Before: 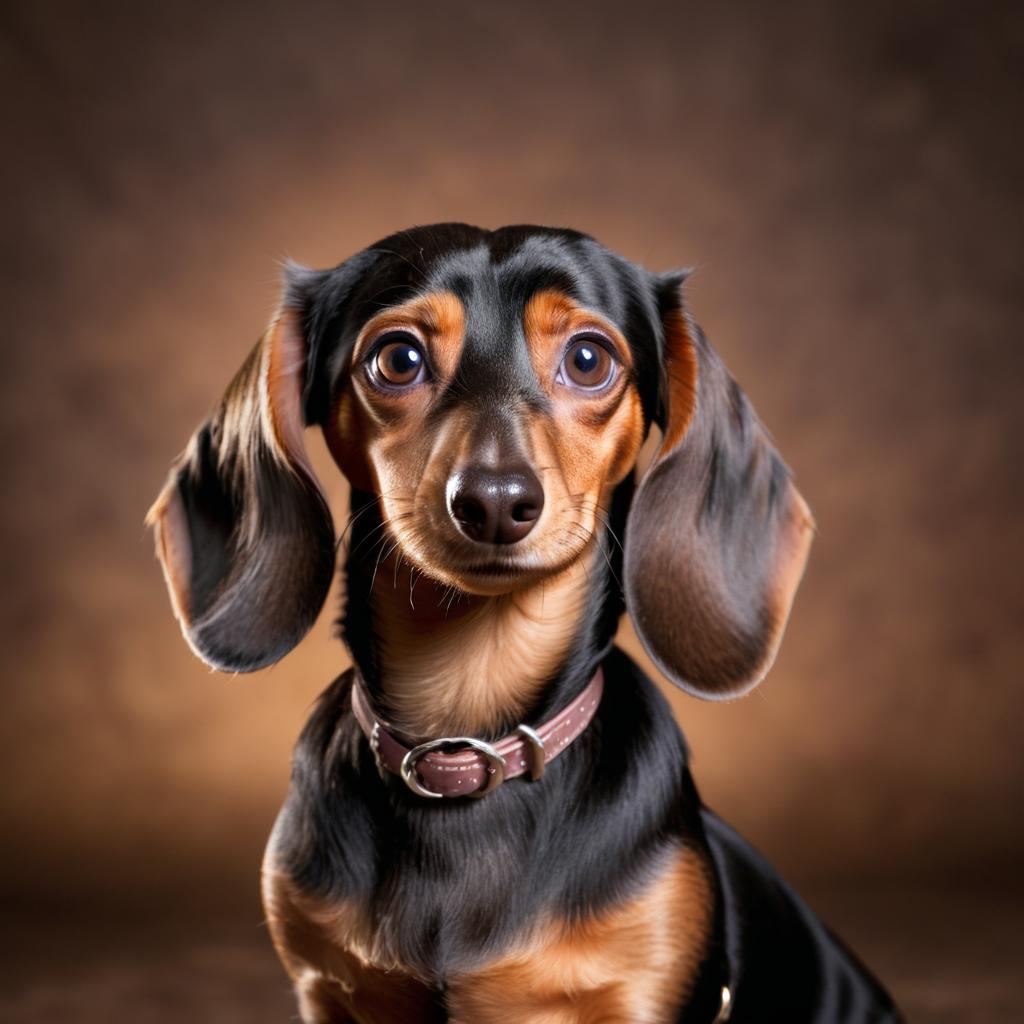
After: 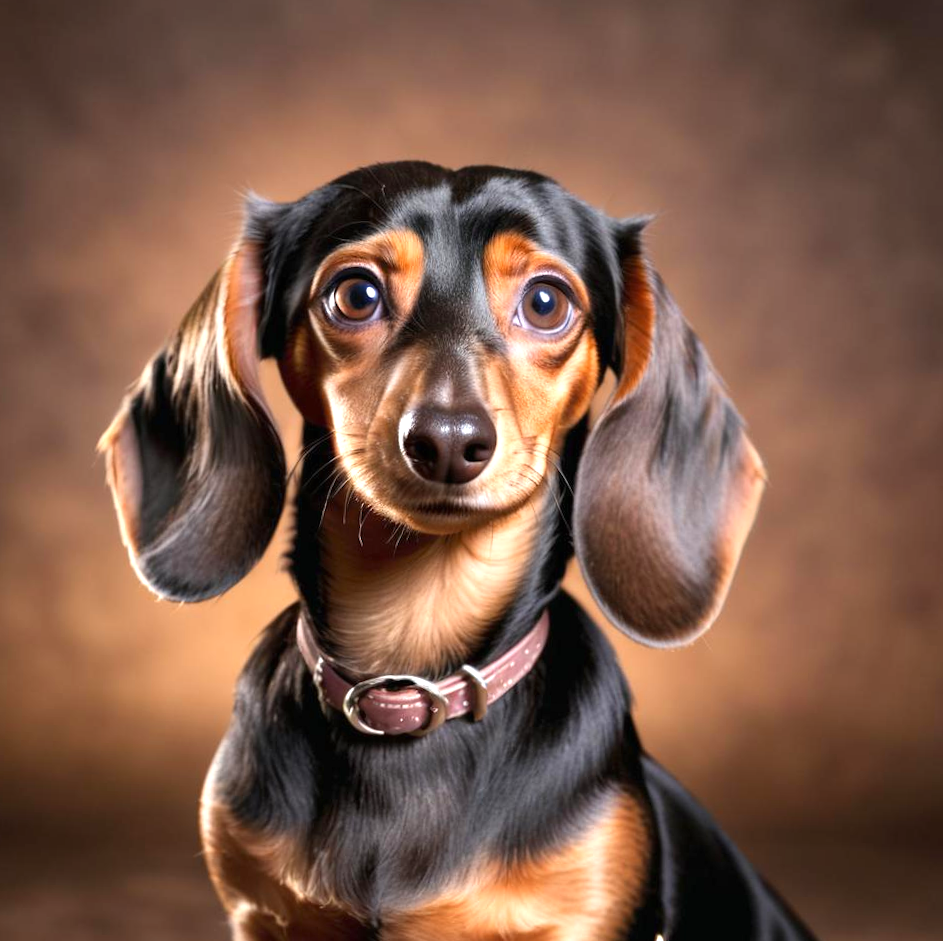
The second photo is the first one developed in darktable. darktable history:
exposure: black level correction 0, exposure 0.703 EV, compensate highlight preservation false
crop and rotate: angle -2.14°, left 3.1%, top 4.287%, right 1.409%, bottom 0.446%
